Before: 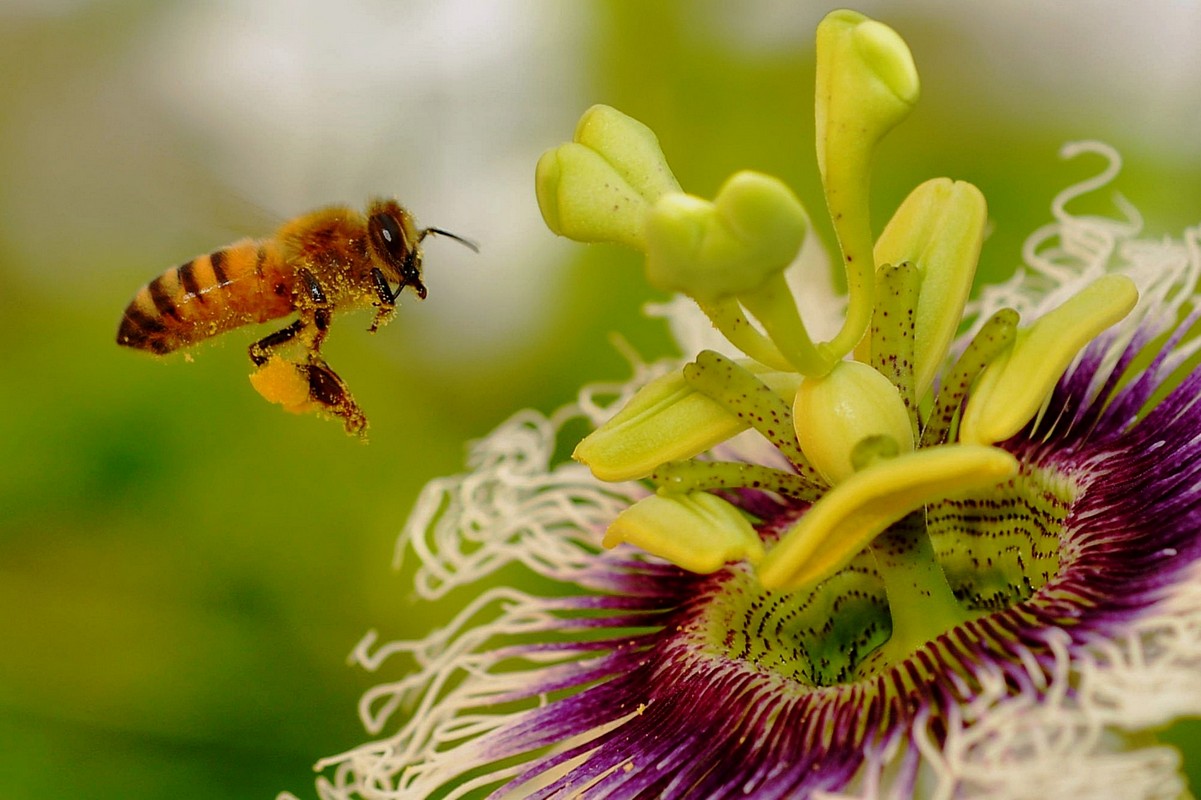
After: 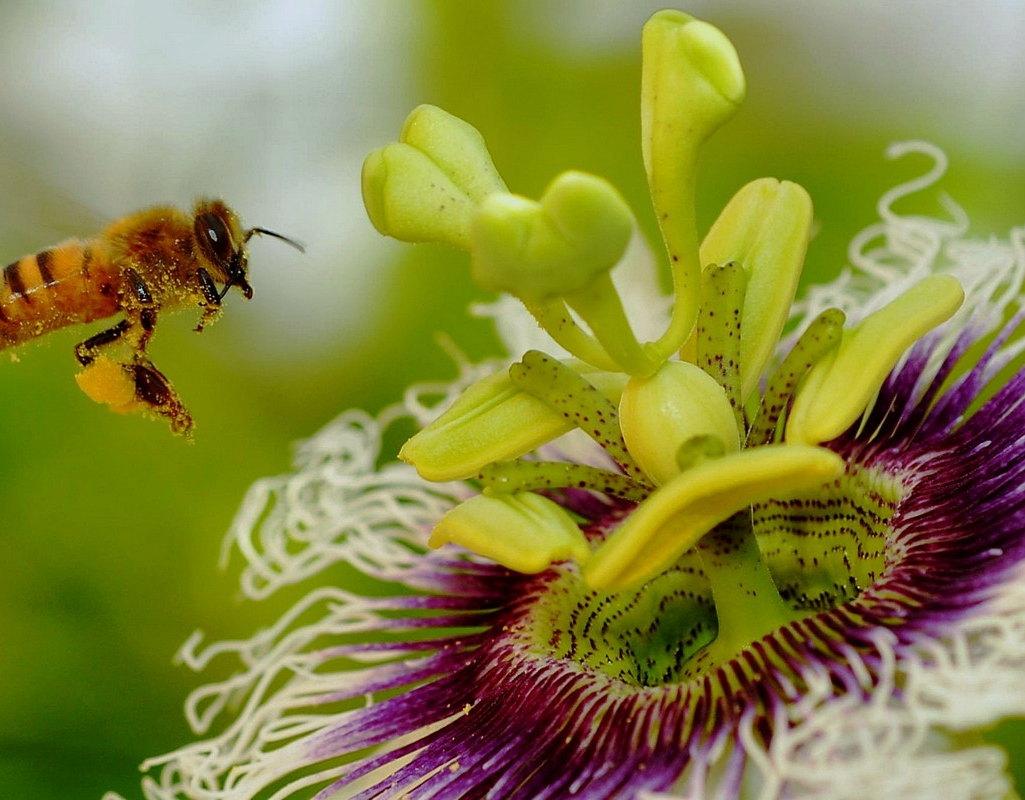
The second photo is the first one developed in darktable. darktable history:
white balance: red 0.925, blue 1.046
crop and rotate: left 14.584%
